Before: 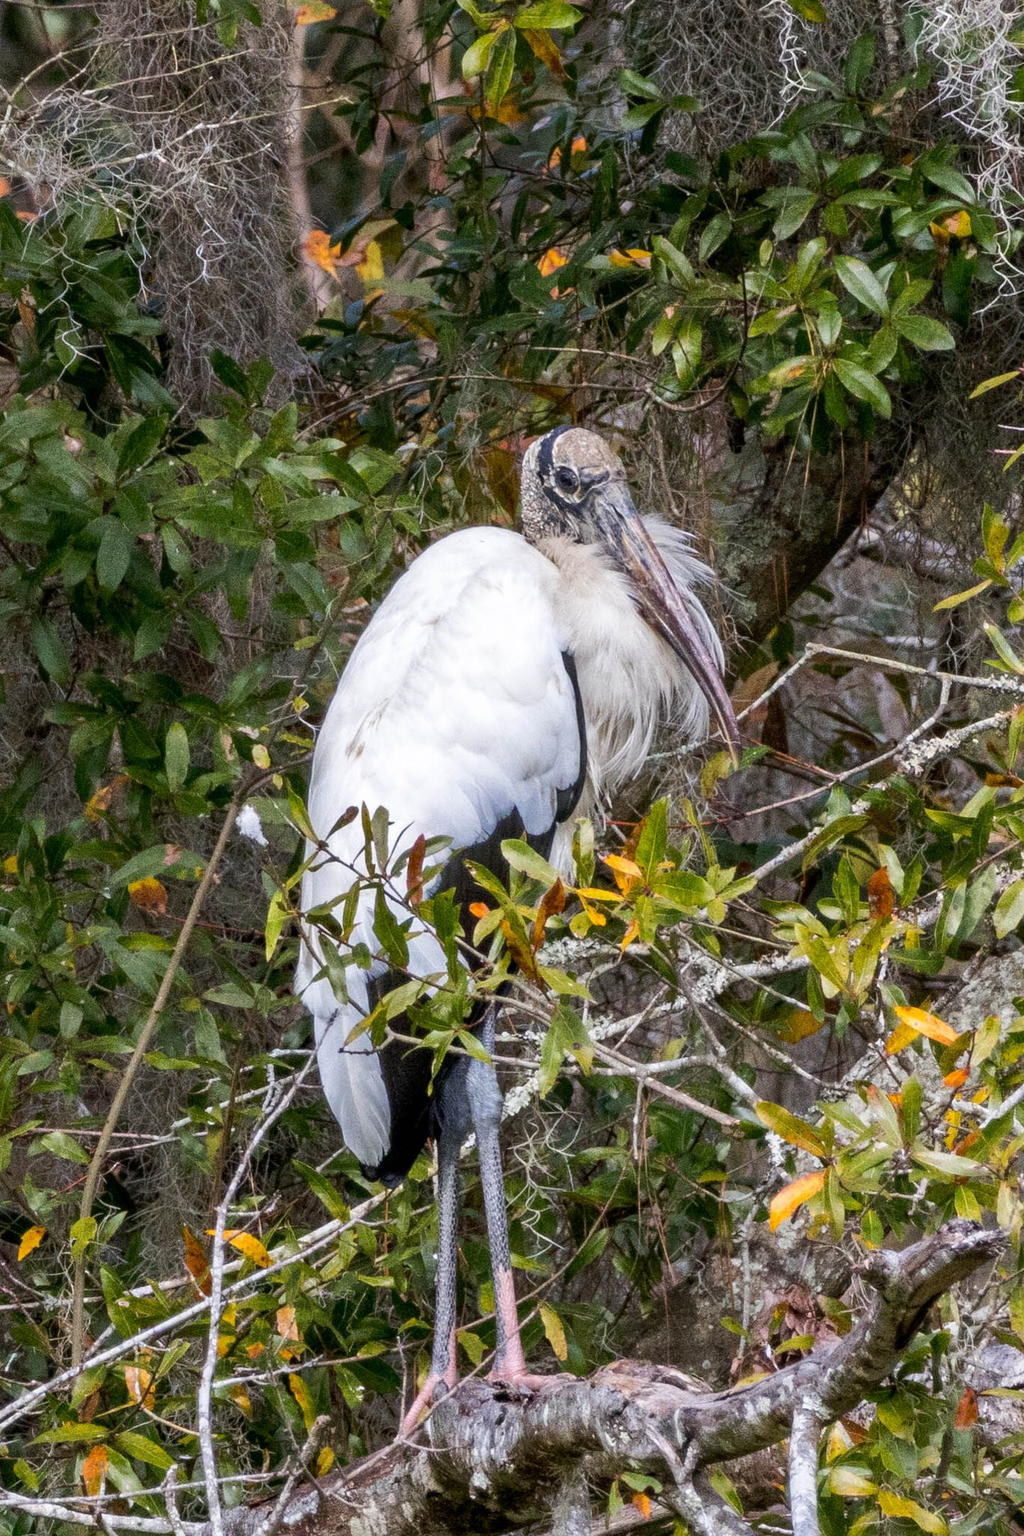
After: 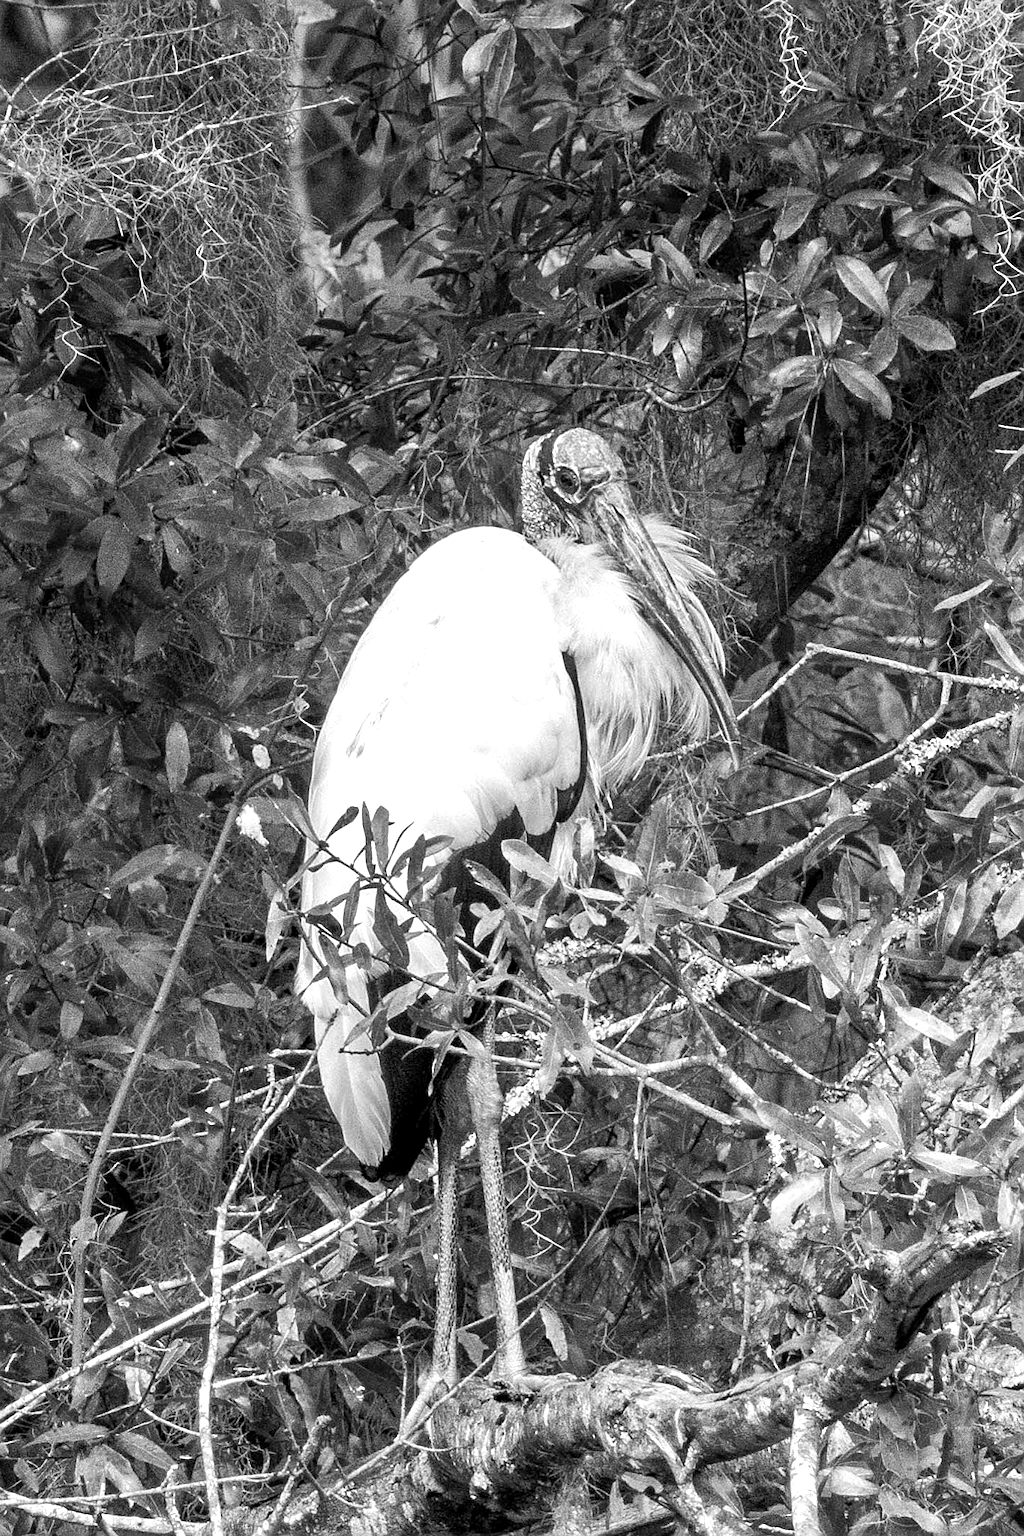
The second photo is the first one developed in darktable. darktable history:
exposure: black level correction 0.001, exposure 0.499 EV, compensate highlight preservation false
sharpen: on, module defaults
color calibration: output gray [0.714, 0.278, 0, 0], gray › normalize channels true, x 0.372, y 0.387, temperature 4284.48 K, gamut compression 0.001
